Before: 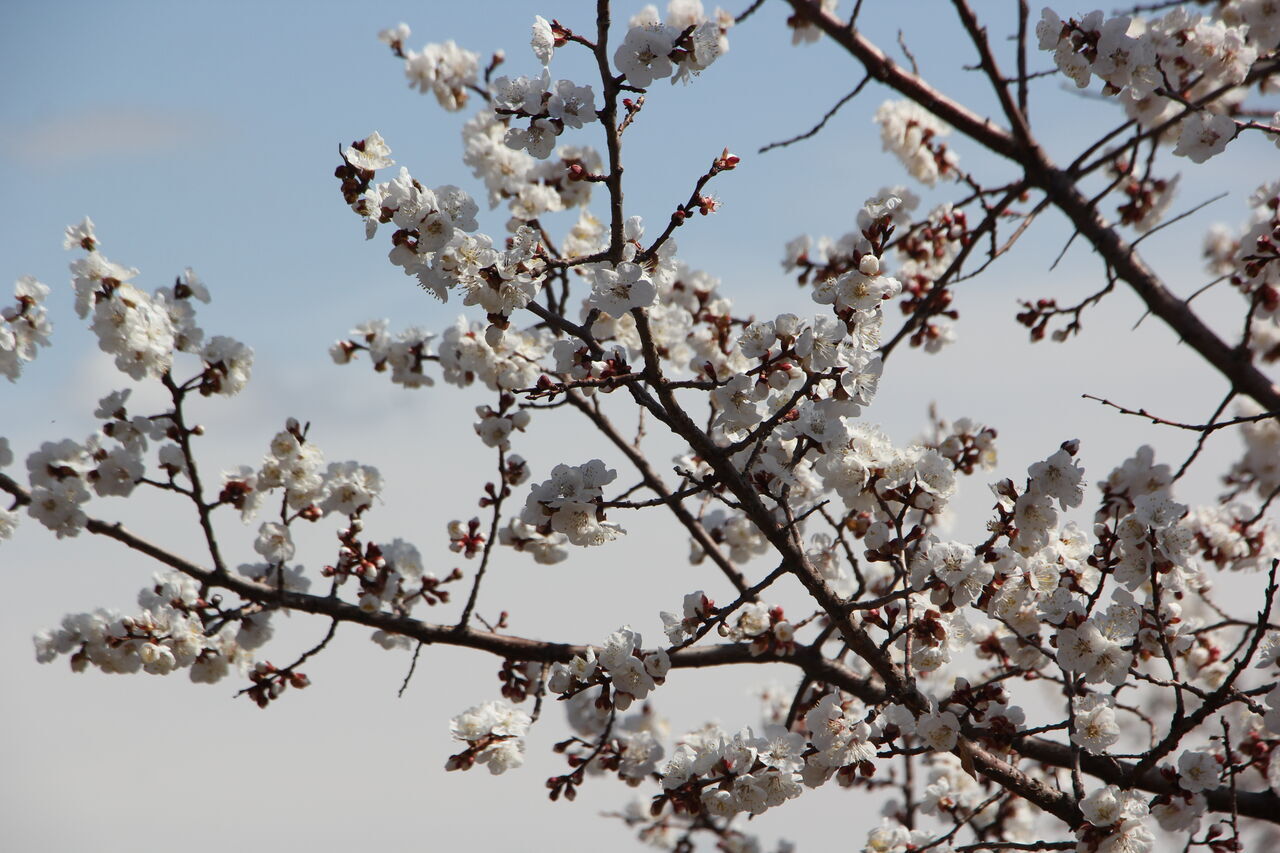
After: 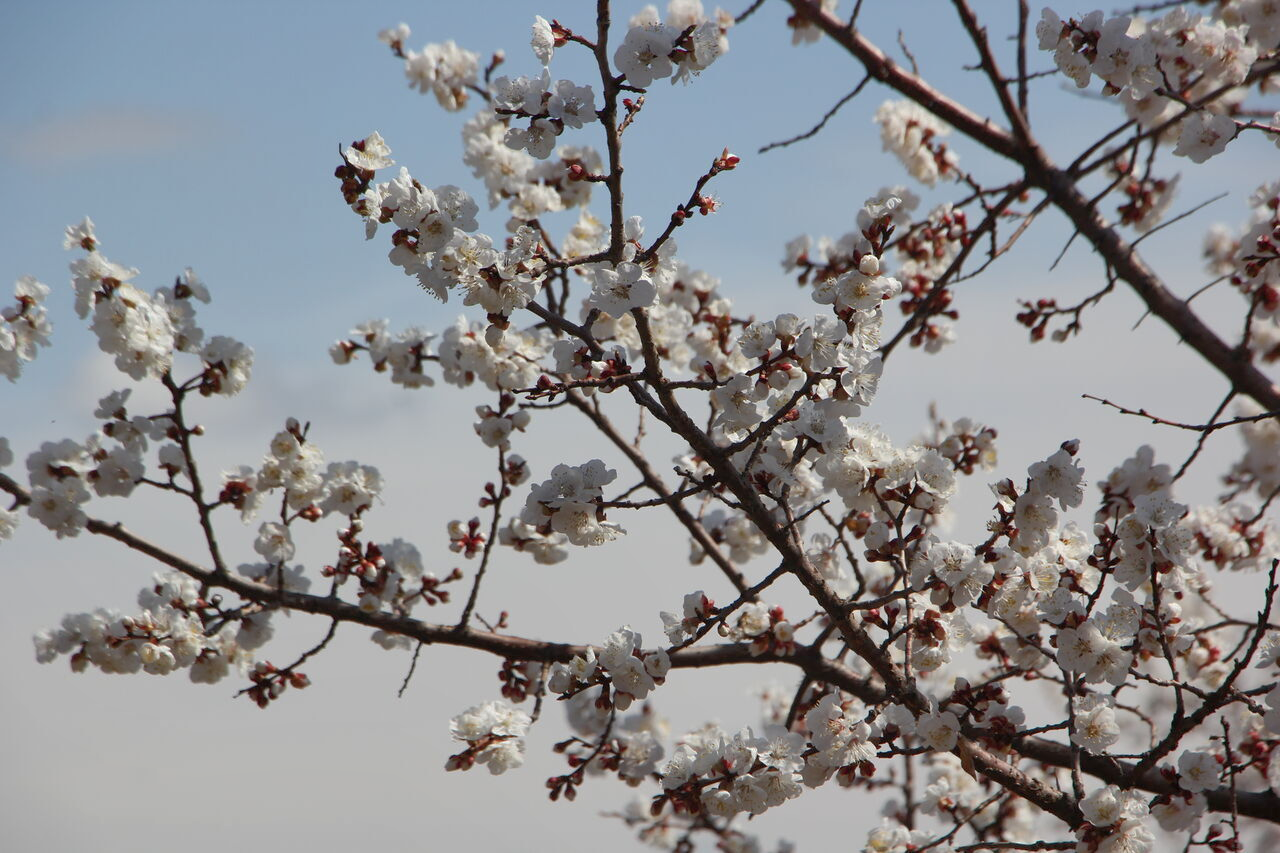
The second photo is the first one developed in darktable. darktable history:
white balance: emerald 1
shadows and highlights: on, module defaults
